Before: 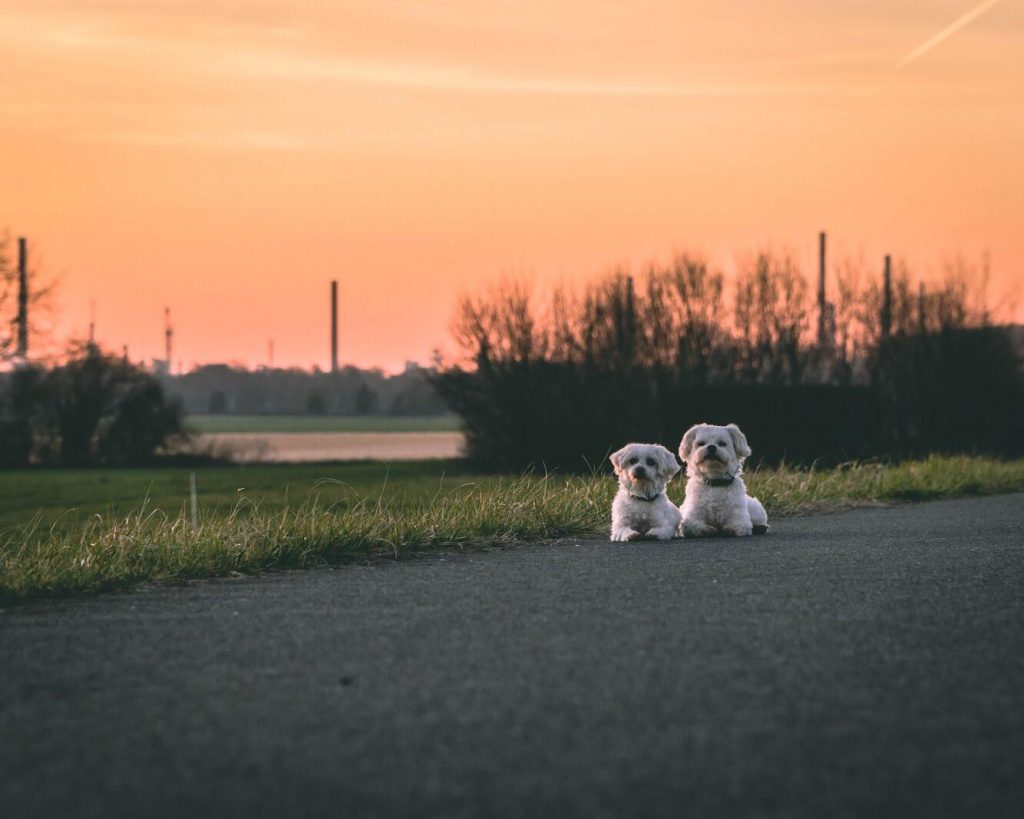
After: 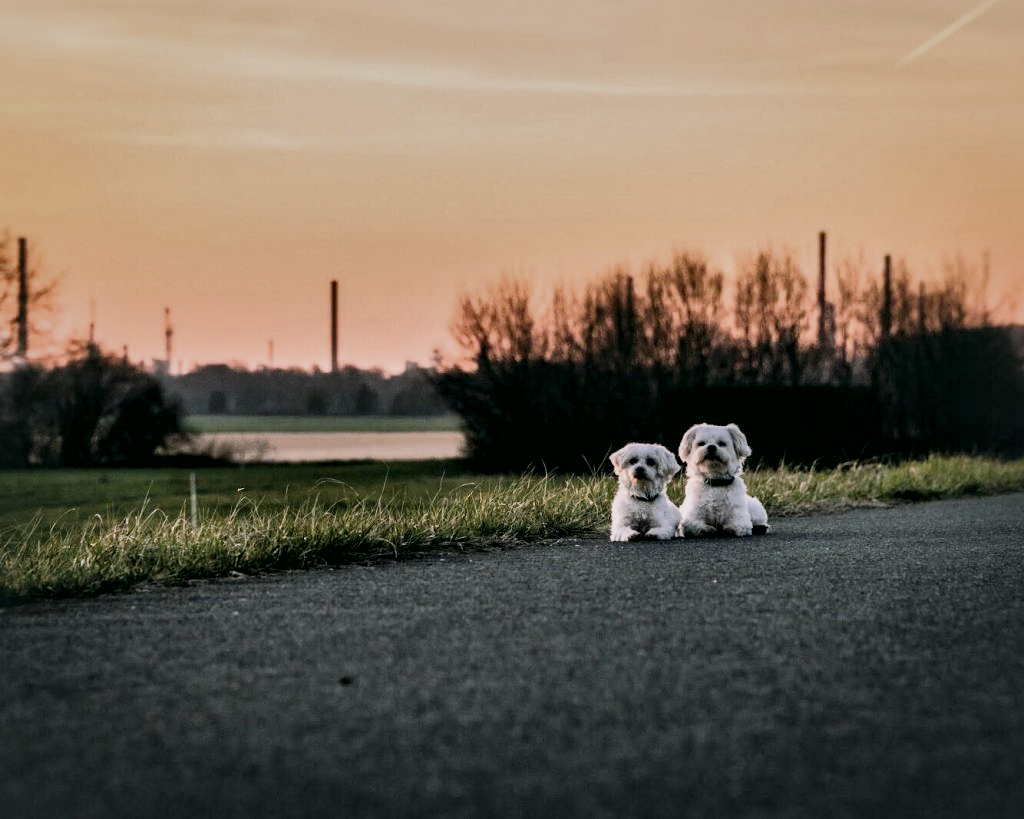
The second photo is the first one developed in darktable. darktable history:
filmic rgb: black relative exposure -7.65 EV, white relative exposure 4.56 EV, hardness 3.61, contrast 1.06, preserve chrominance no, color science v4 (2020)
tone curve: curves: ch0 [(0, 0.029) (0.253, 0.237) (1, 0.945)]; ch1 [(0, 0) (0.401, 0.42) (0.442, 0.47) (0.492, 0.498) (0.511, 0.523) (0.557, 0.565) (0.66, 0.683) (1, 1)]; ch2 [(0, 0) (0.394, 0.413) (0.5, 0.5) (0.578, 0.568) (1, 1)], preserve colors none
local contrast: mode bilateral grid, contrast 43, coarseness 70, detail 213%, midtone range 0.2
